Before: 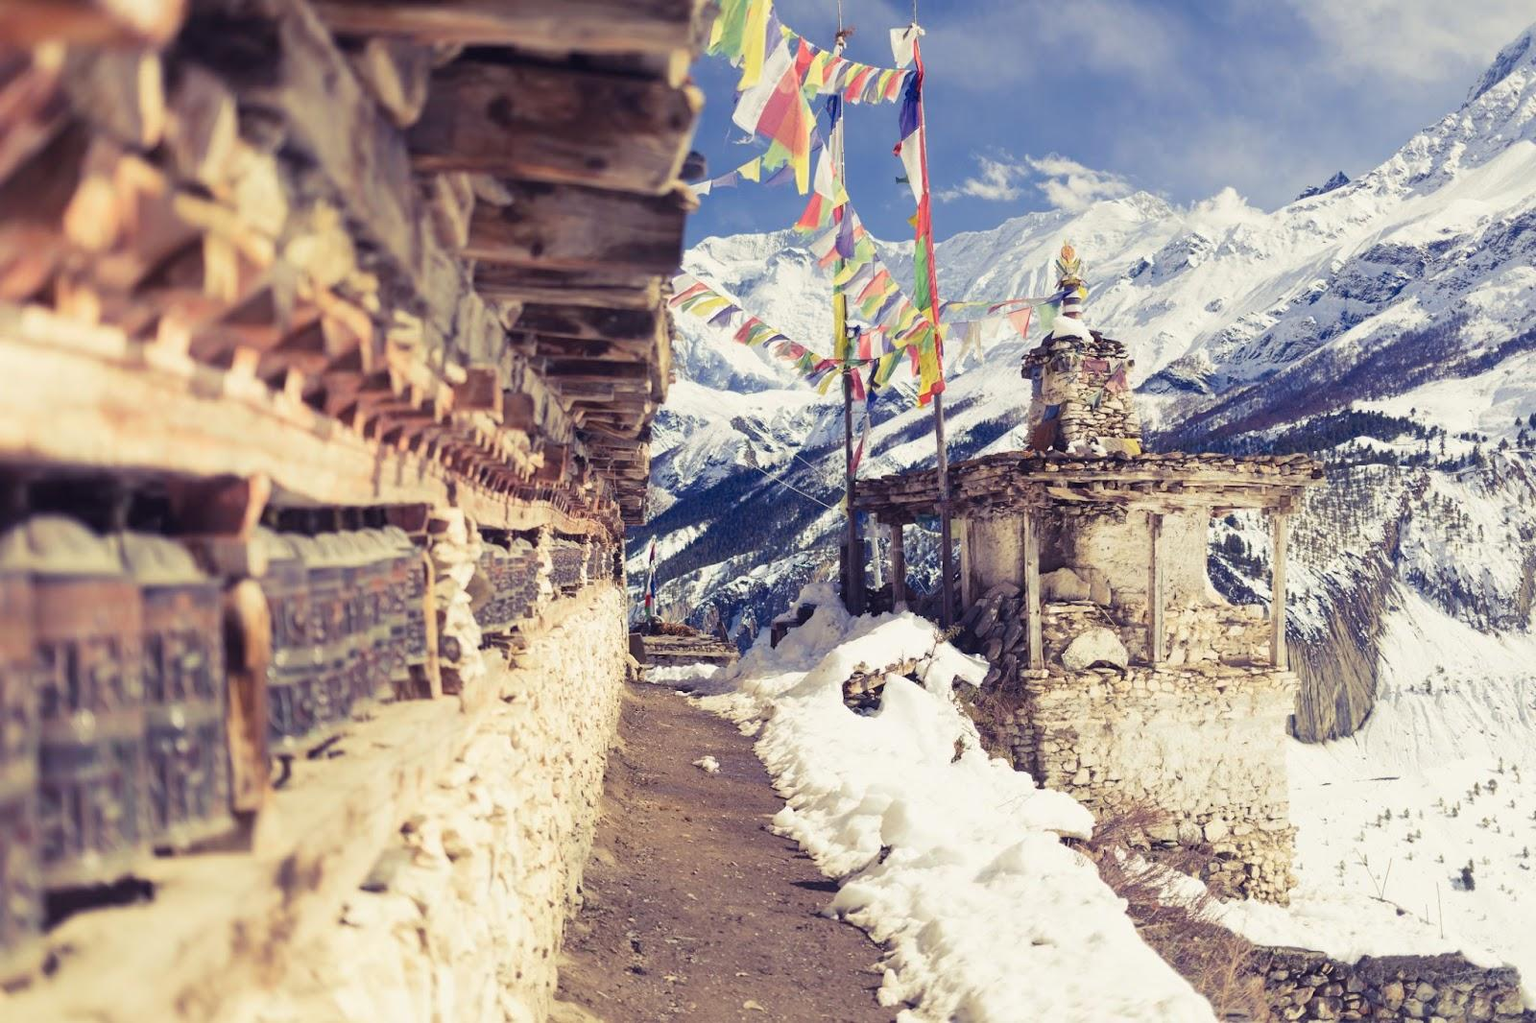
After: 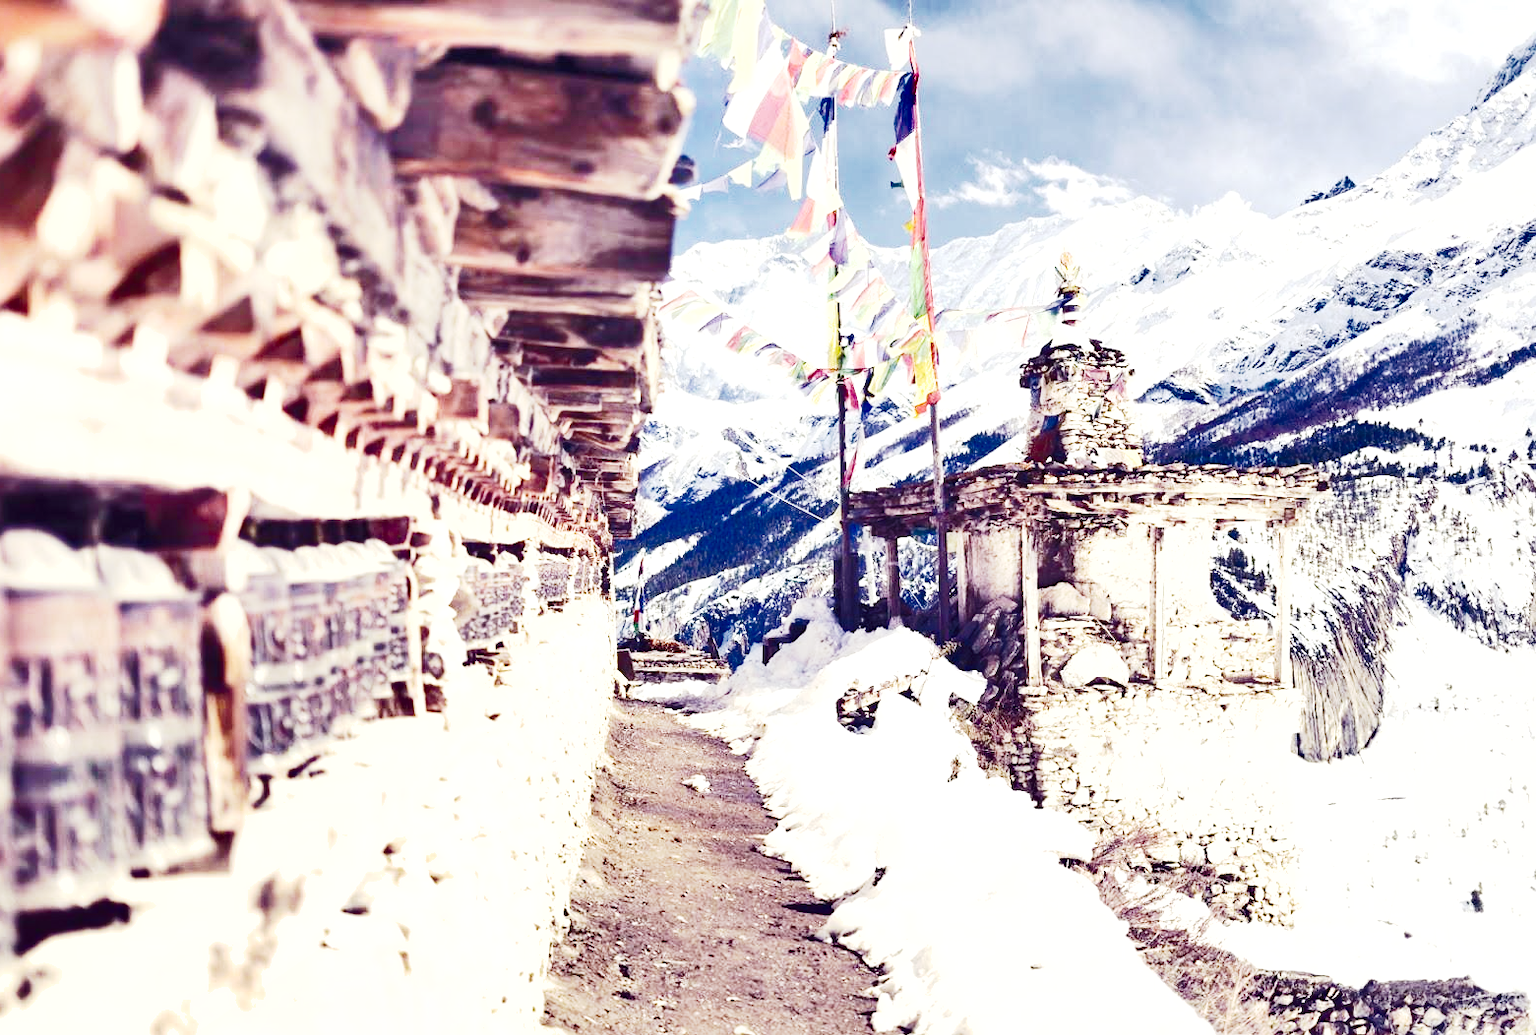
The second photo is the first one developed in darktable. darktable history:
shadows and highlights: radius 118.69, shadows 42.21, highlights -61.56, soften with gaussian
crop and rotate: left 1.774%, right 0.633%, bottom 1.28%
base curve: curves: ch0 [(0, 0) (0, 0.001) (0.001, 0.001) (0.004, 0.002) (0.007, 0.004) (0.015, 0.013) (0.033, 0.045) (0.052, 0.096) (0.075, 0.17) (0.099, 0.241) (0.163, 0.42) (0.219, 0.55) (0.259, 0.616) (0.327, 0.722) (0.365, 0.765) (0.522, 0.873) (0.547, 0.881) (0.689, 0.919) (0.826, 0.952) (1, 1)], preserve colors none
exposure: black level correction 0.001, exposure 0.955 EV, compensate exposure bias true, compensate highlight preservation false
